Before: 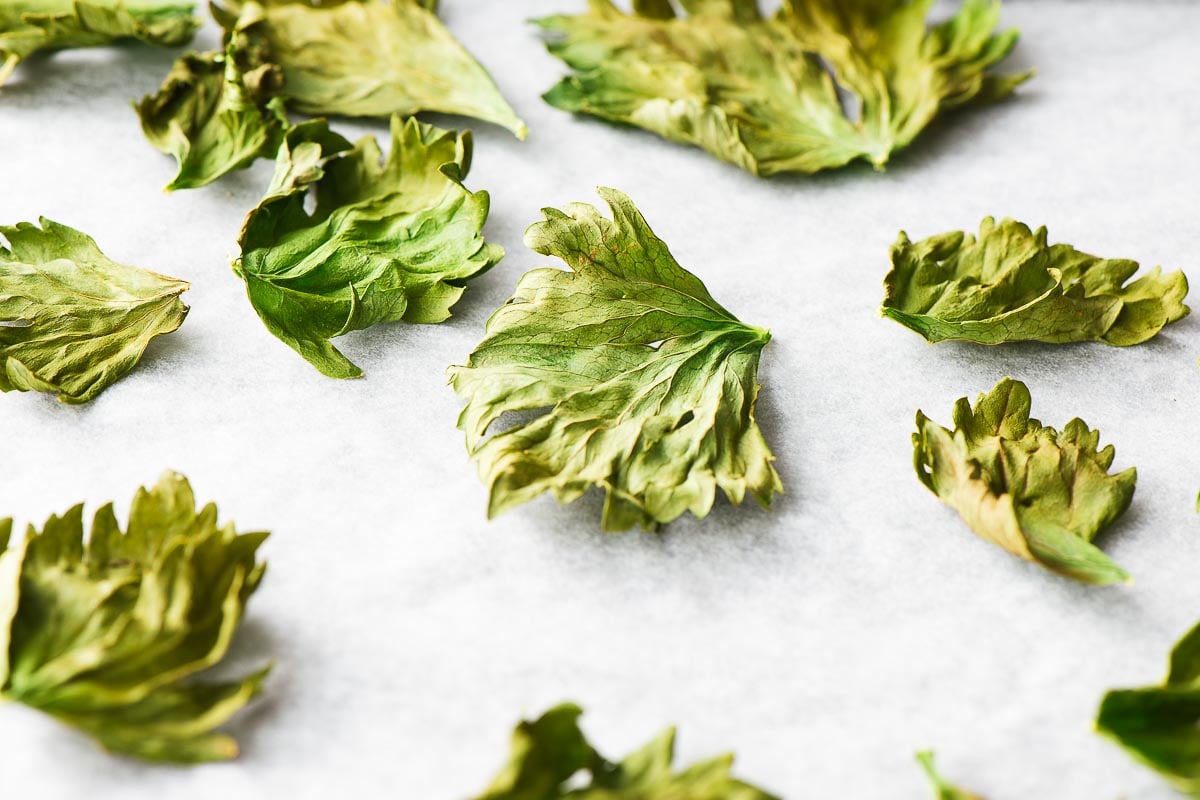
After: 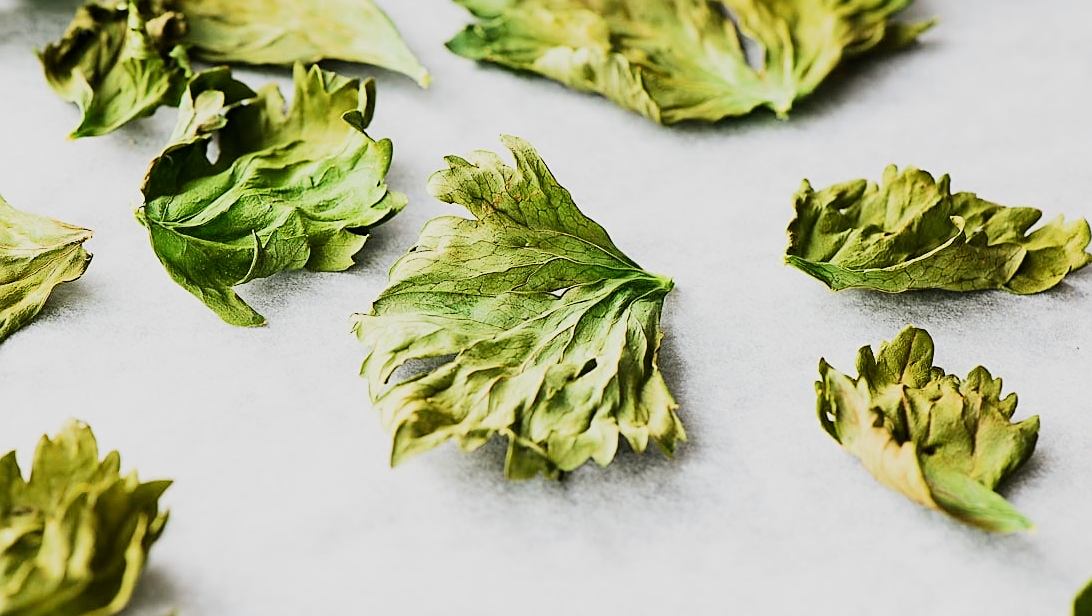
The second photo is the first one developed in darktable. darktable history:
sharpen: on, module defaults
crop: left 8.155%, top 6.611%, bottom 15.385%
filmic rgb: black relative exposure -7.5 EV, white relative exposure 5 EV, hardness 3.31, contrast 1.3, contrast in shadows safe
